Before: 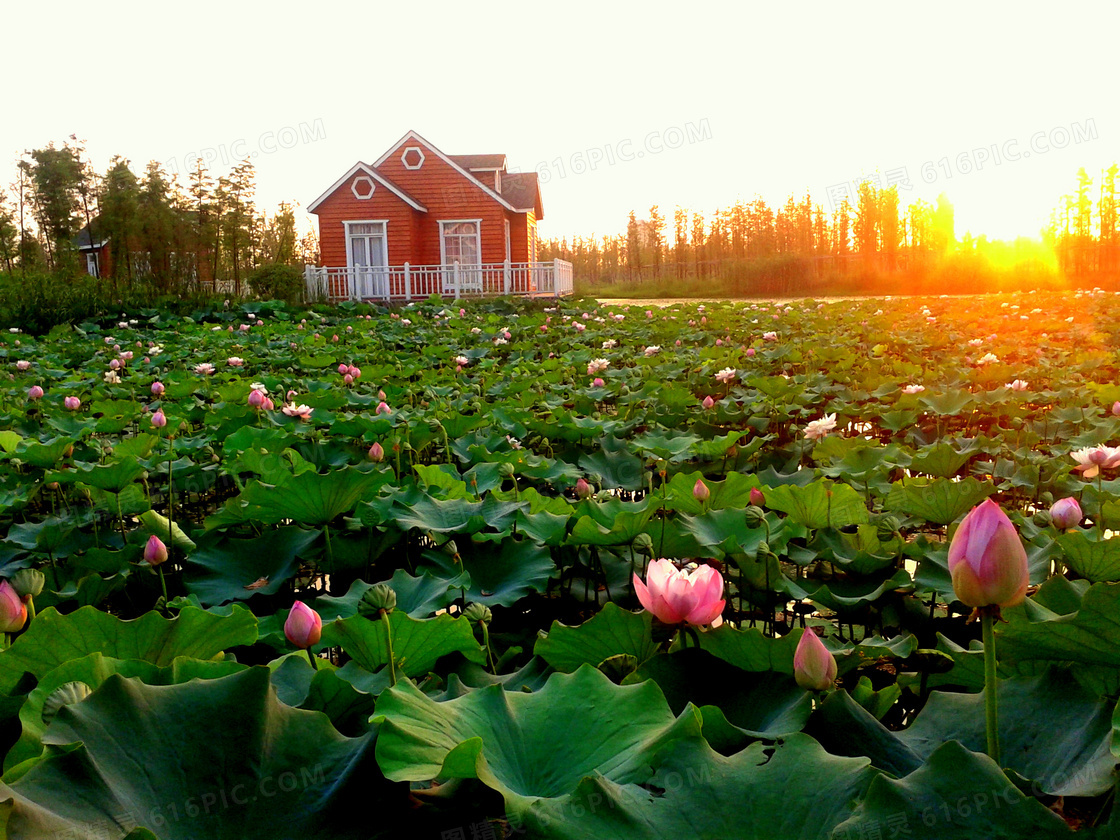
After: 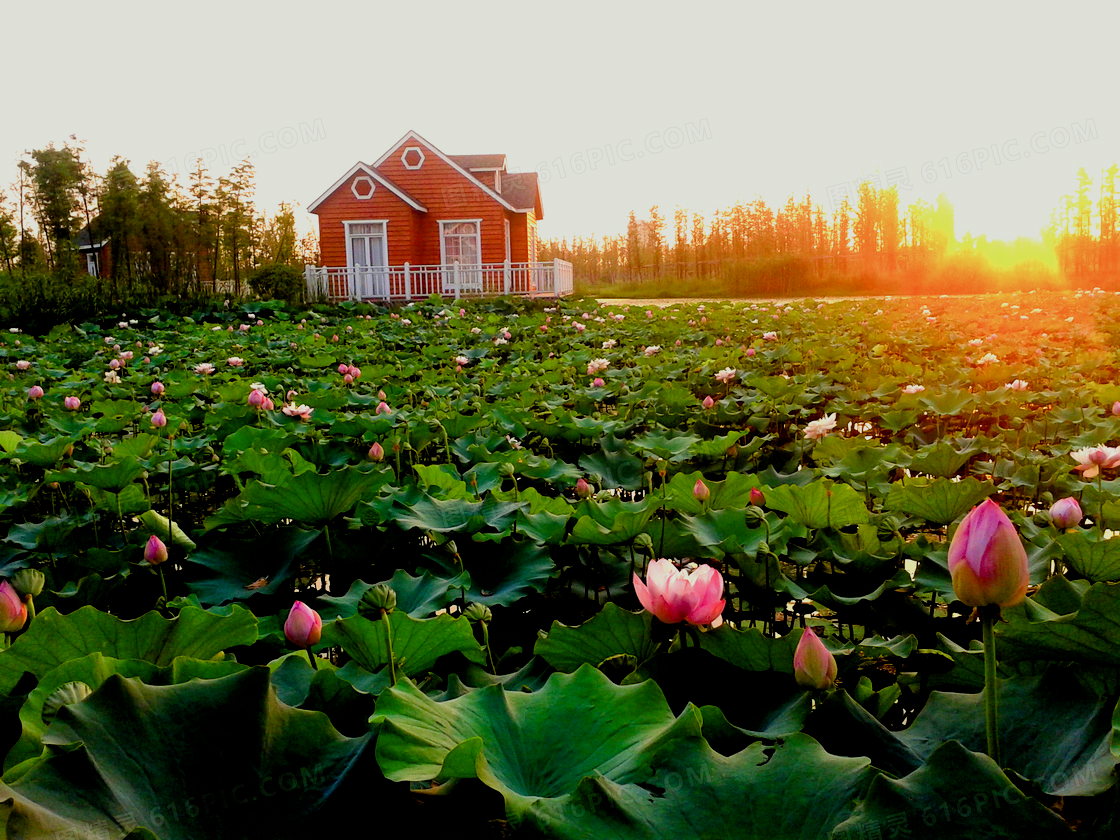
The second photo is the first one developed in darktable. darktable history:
color balance rgb: power › chroma 0.267%, power › hue 62°, perceptual saturation grading › global saturation 14.212%, perceptual saturation grading › highlights -25.507%, perceptual saturation grading › shadows 24.558%
filmic rgb: black relative exposure -7.71 EV, white relative exposure 4.41 EV, target black luminance 0%, hardness 3.76, latitude 50.78%, contrast 1.069, highlights saturation mix 8.85%, shadows ↔ highlights balance -0.266%
